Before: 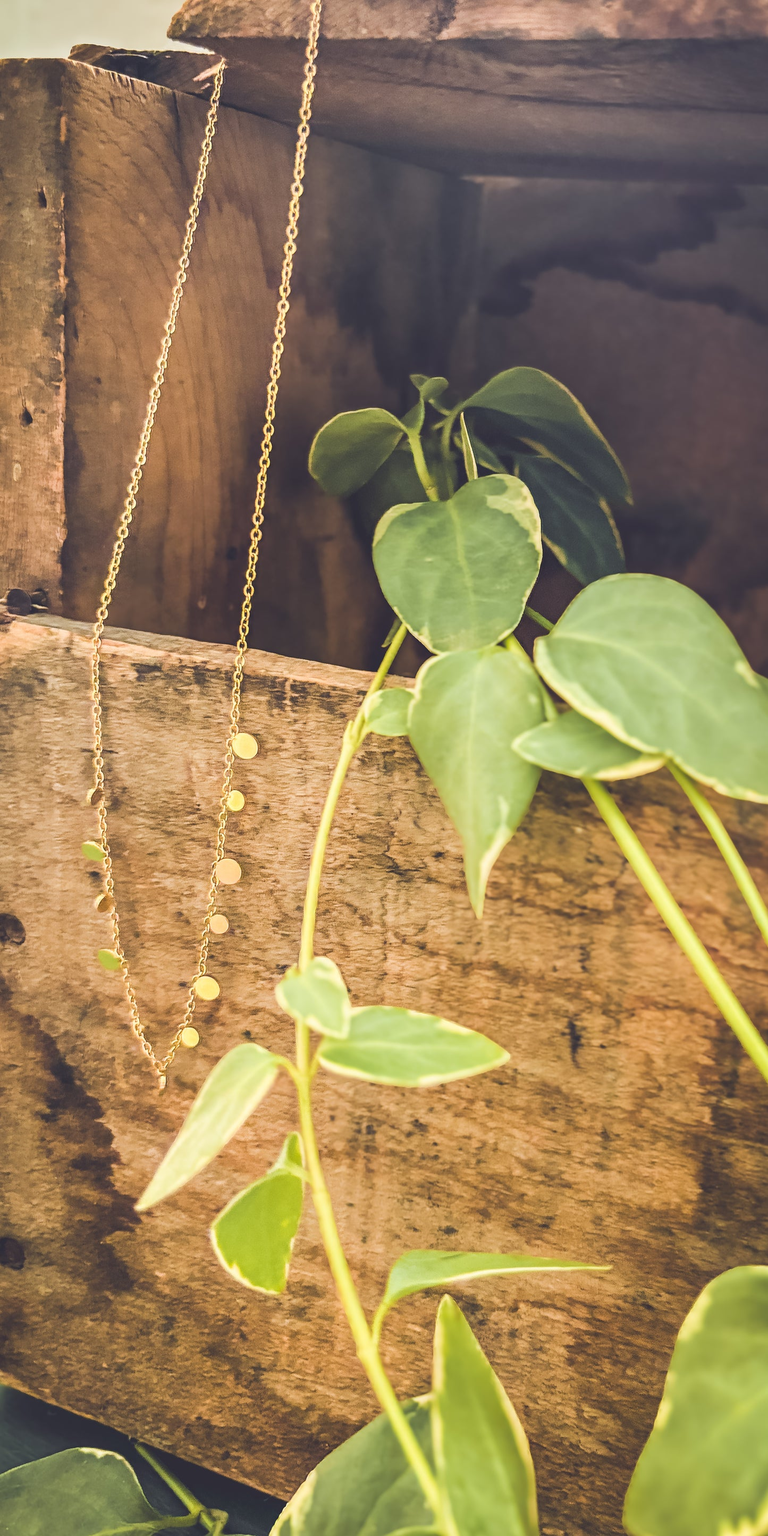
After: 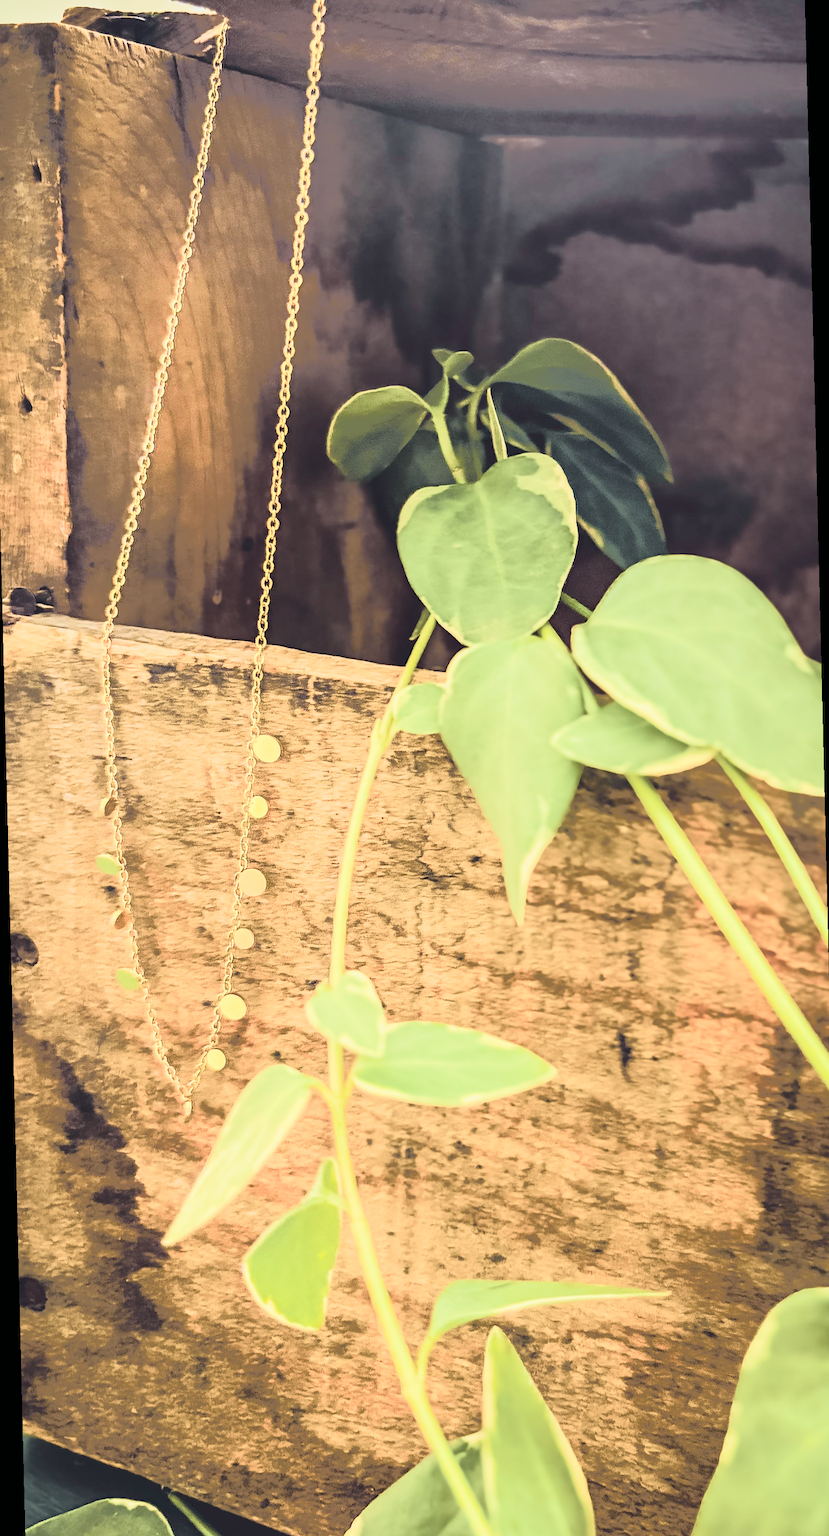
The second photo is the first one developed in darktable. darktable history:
tone curve: curves: ch0 [(0, 0) (0.081, 0.033) (0.192, 0.124) (0.283, 0.238) (0.407, 0.476) (0.495, 0.521) (0.661, 0.756) (0.788, 0.87) (1, 0.951)]; ch1 [(0, 0) (0.161, 0.092) (0.35, 0.33) (0.392, 0.392) (0.427, 0.426) (0.479, 0.472) (0.505, 0.497) (0.521, 0.524) (0.567, 0.56) (0.583, 0.592) (0.625, 0.627) (0.678, 0.733) (1, 1)]; ch2 [(0, 0) (0.346, 0.362) (0.404, 0.427) (0.502, 0.499) (0.531, 0.523) (0.544, 0.561) (0.58, 0.59) (0.629, 0.642) (0.717, 0.678) (1, 1)], color space Lab, independent channels, preserve colors none
rotate and perspective: rotation -1.42°, crop left 0.016, crop right 0.984, crop top 0.035, crop bottom 0.965
exposure: exposure 0.3 EV, compensate highlight preservation false
